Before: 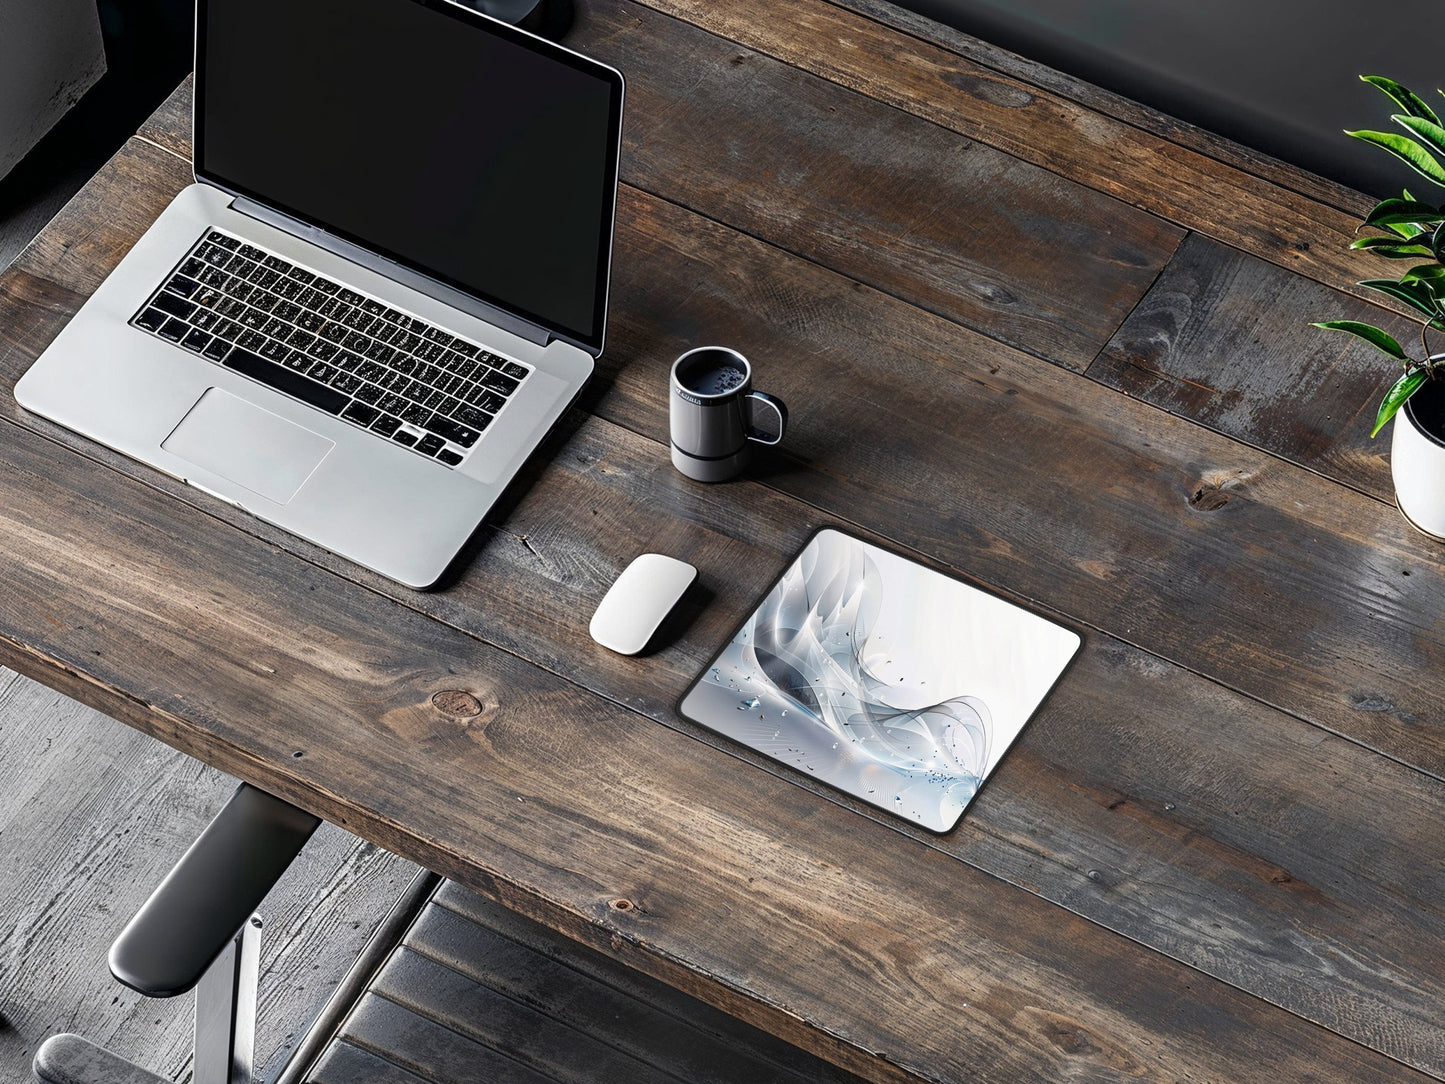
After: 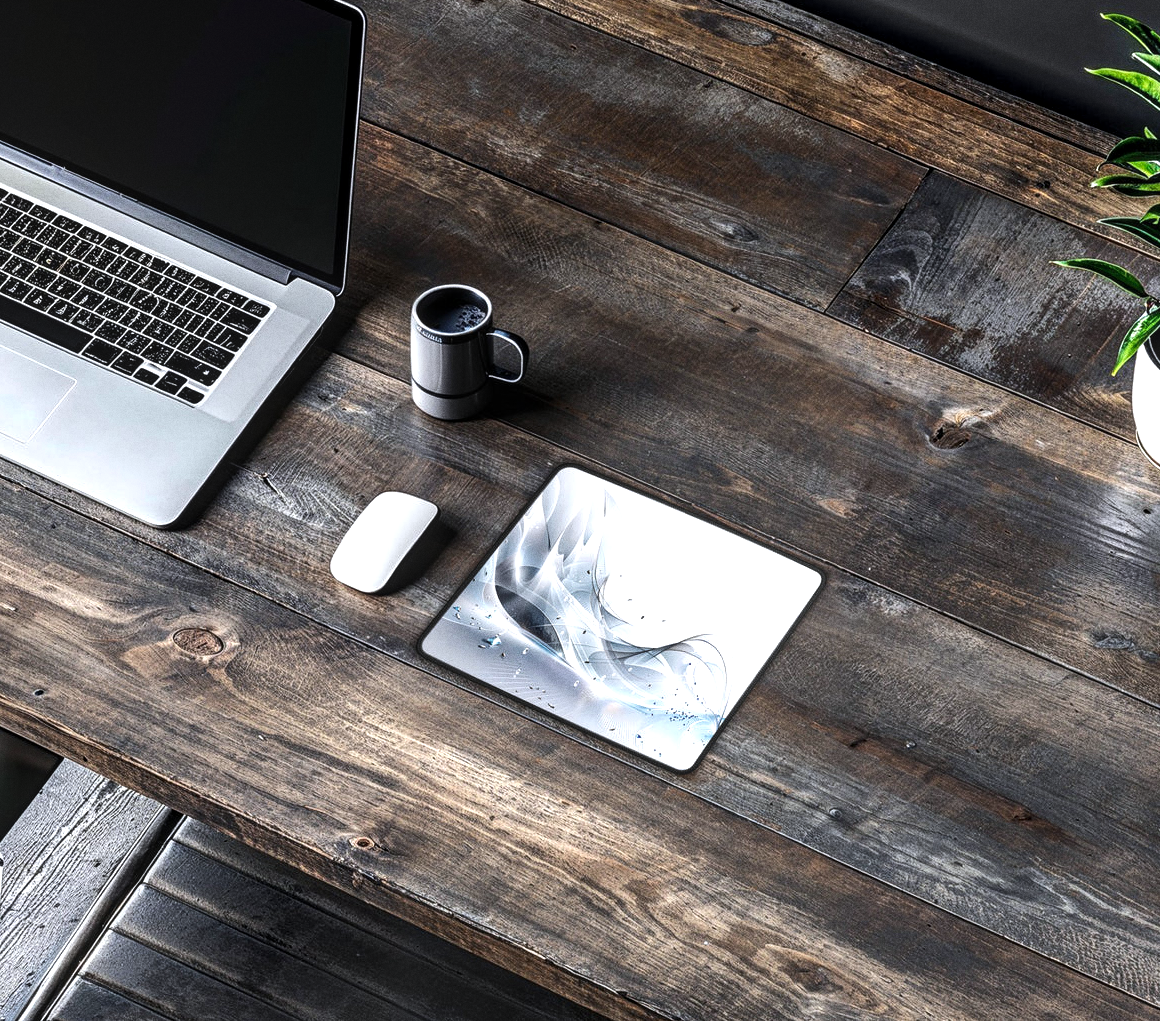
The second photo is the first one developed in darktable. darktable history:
local contrast: on, module defaults
grain: on, module defaults
white balance: red 0.98, blue 1.034
crop and rotate: left 17.959%, top 5.771%, right 1.742%
tone equalizer: -8 EV -0.75 EV, -7 EV -0.7 EV, -6 EV -0.6 EV, -5 EV -0.4 EV, -3 EV 0.4 EV, -2 EV 0.6 EV, -1 EV 0.7 EV, +0 EV 0.75 EV, edges refinement/feathering 500, mask exposure compensation -1.57 EV, preserve details no
